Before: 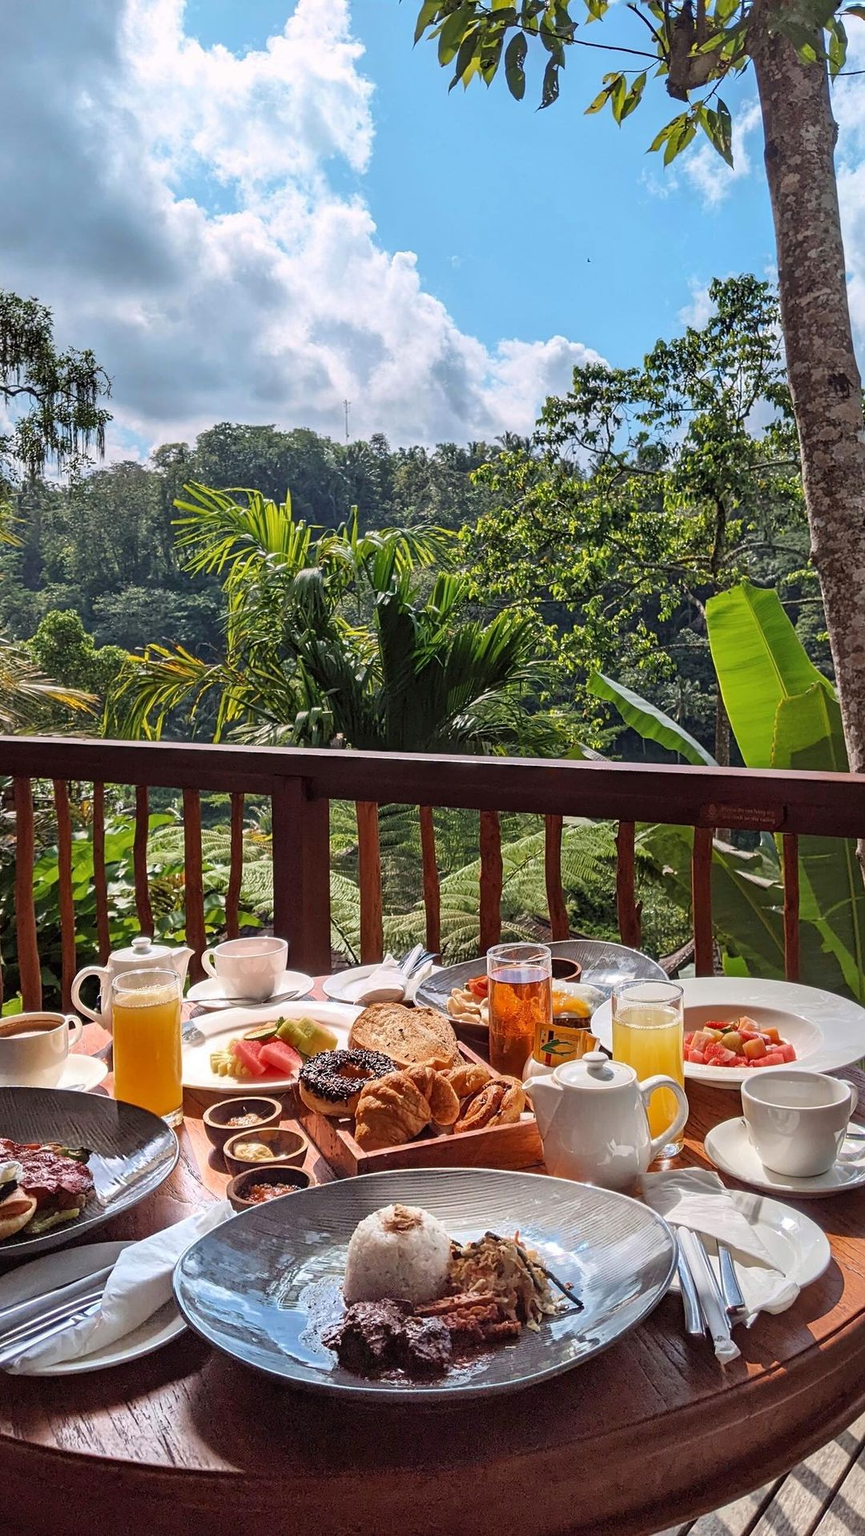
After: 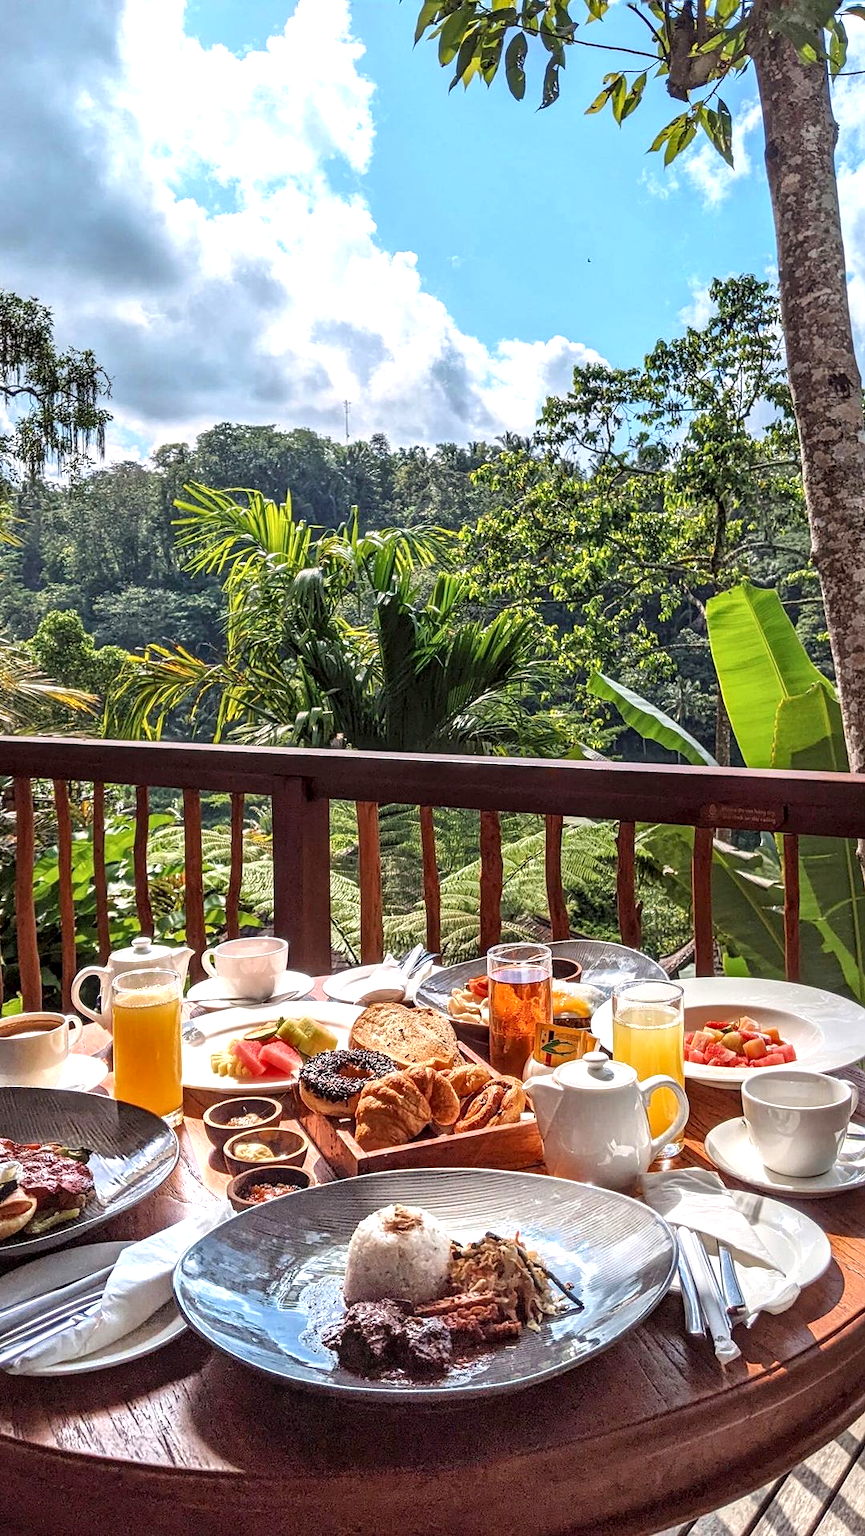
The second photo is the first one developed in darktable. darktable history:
exposure: black level correction 0.001, exposure 0.498 EV, compensate highlight preservation false
local contrast: detail 130%
